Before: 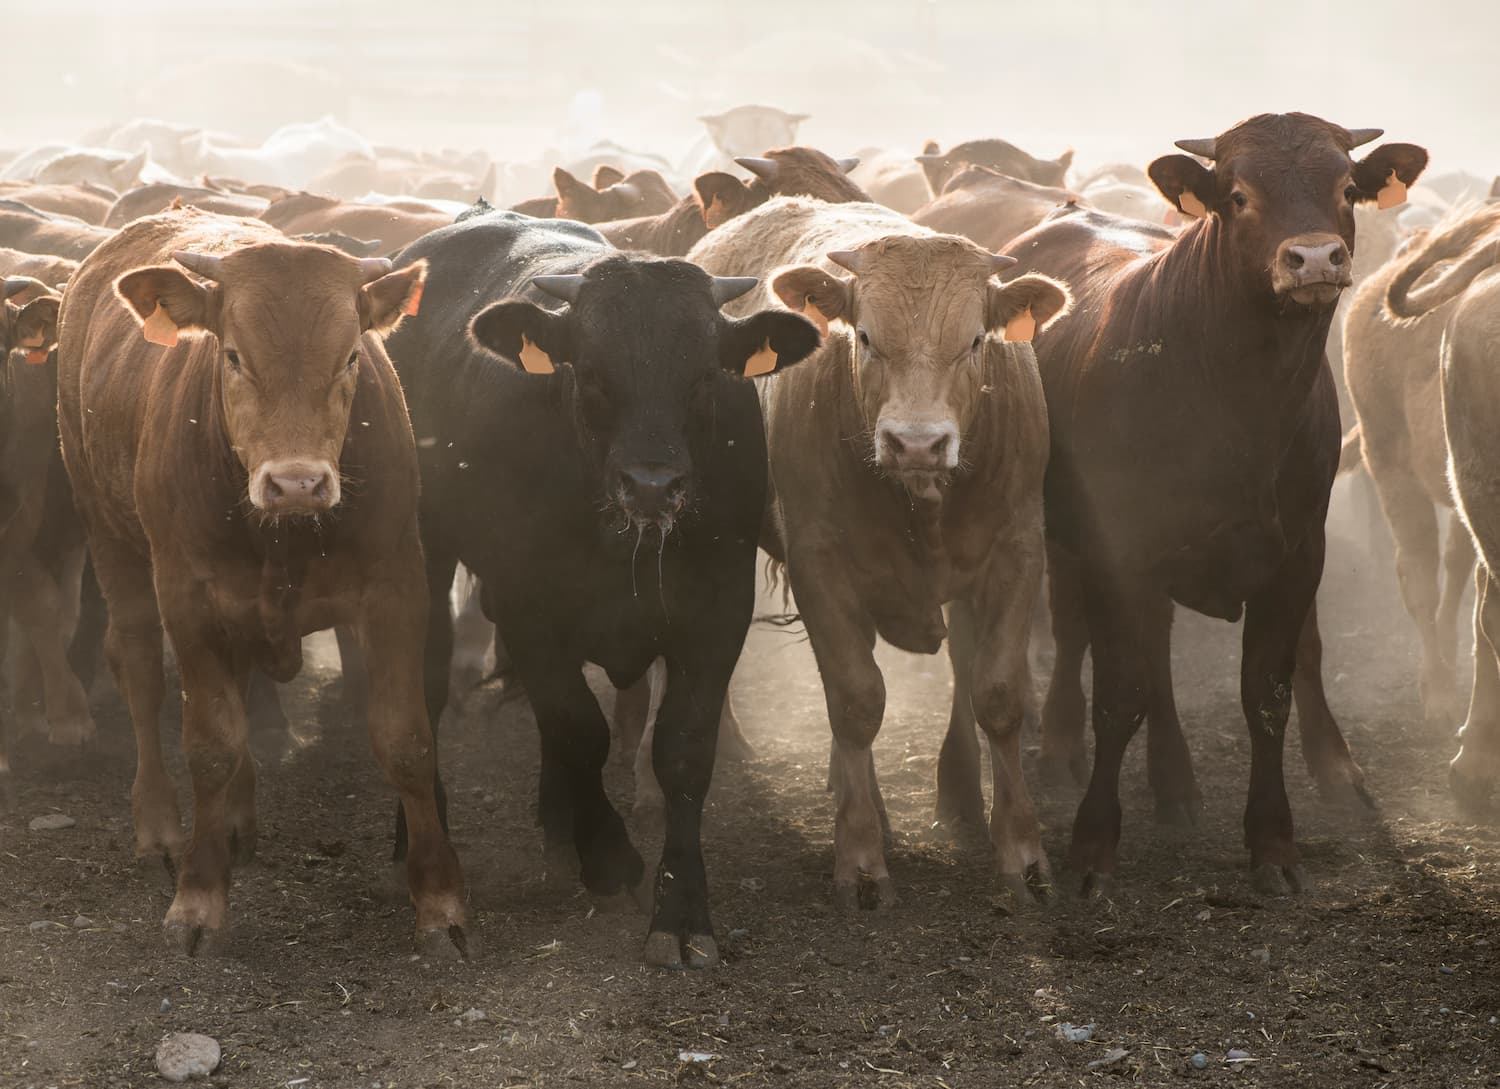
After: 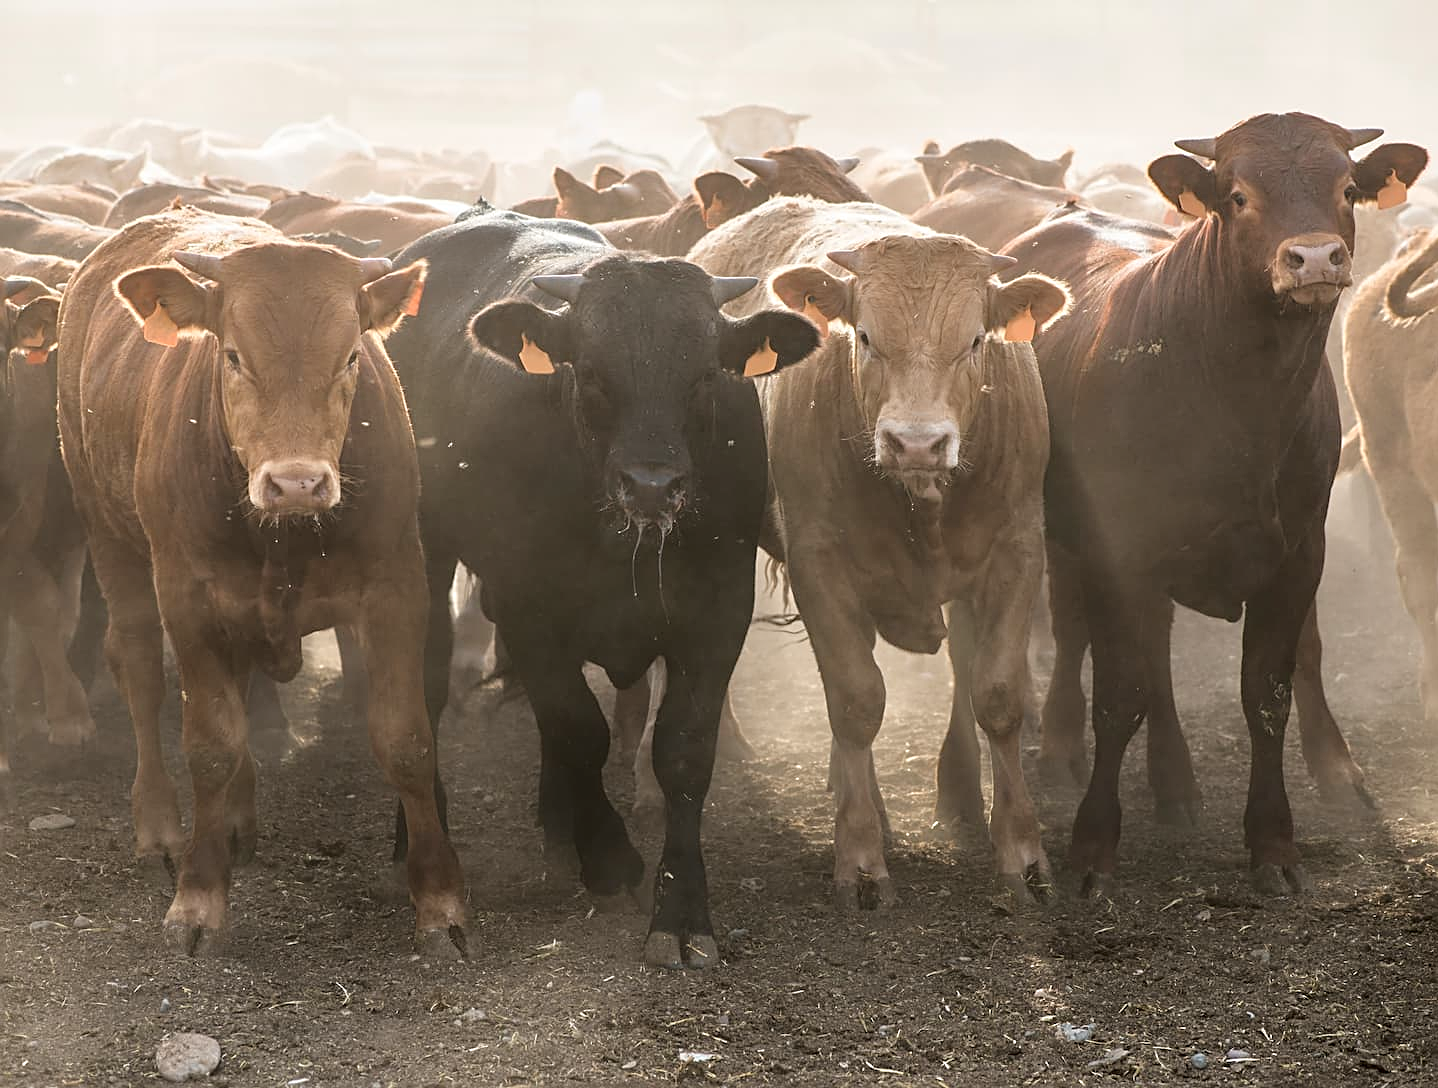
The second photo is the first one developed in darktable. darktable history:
crop: right 4.126%, bottom 0.031%
tone equalizer: -8 EV 0.001 EV, -7 EV -0.004 EV, -6 EV 0.009 EV, -5 EV 0.032 EV, -4 EV 0.276 EV, -3 EV 0.644 EV, -2 EV 0.584 EV, -1 EV 0.187 EV, +0 EV 0.024 EV
sharpen: on, module defaults
